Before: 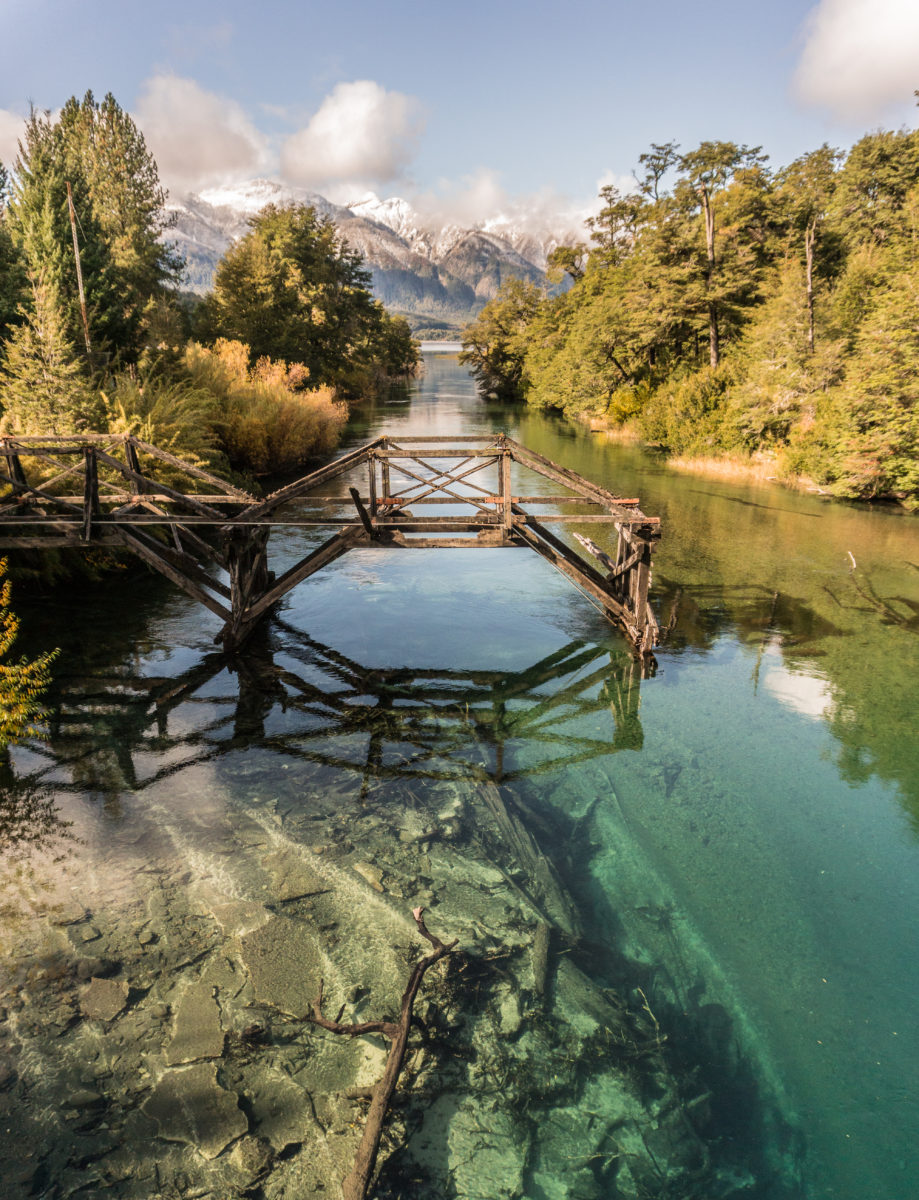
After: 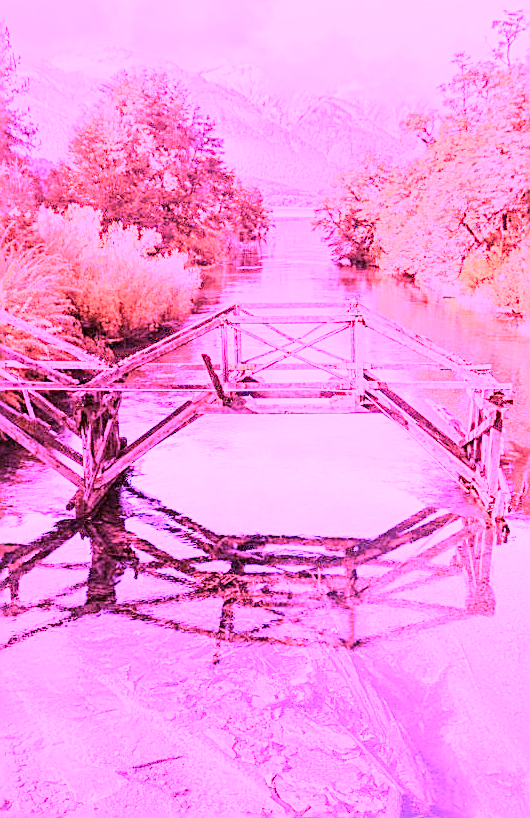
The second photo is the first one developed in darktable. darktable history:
crop: left 16.202%, top 11.208%, right 26.045%, bottom 20.557%
color correction: highlights a* 3.12, highlights b* -1.55, shadows a* -0.101, shadows b* 2.52, saturation 0.98
white balance: red 8, blue 8
exposure: black level correction 0, exposure 1.9 EV, compensate highlight preservation false
sharpen: on, module defaults
color balance rgb: perceptual brilliance grading › global brilliance -48.39%
